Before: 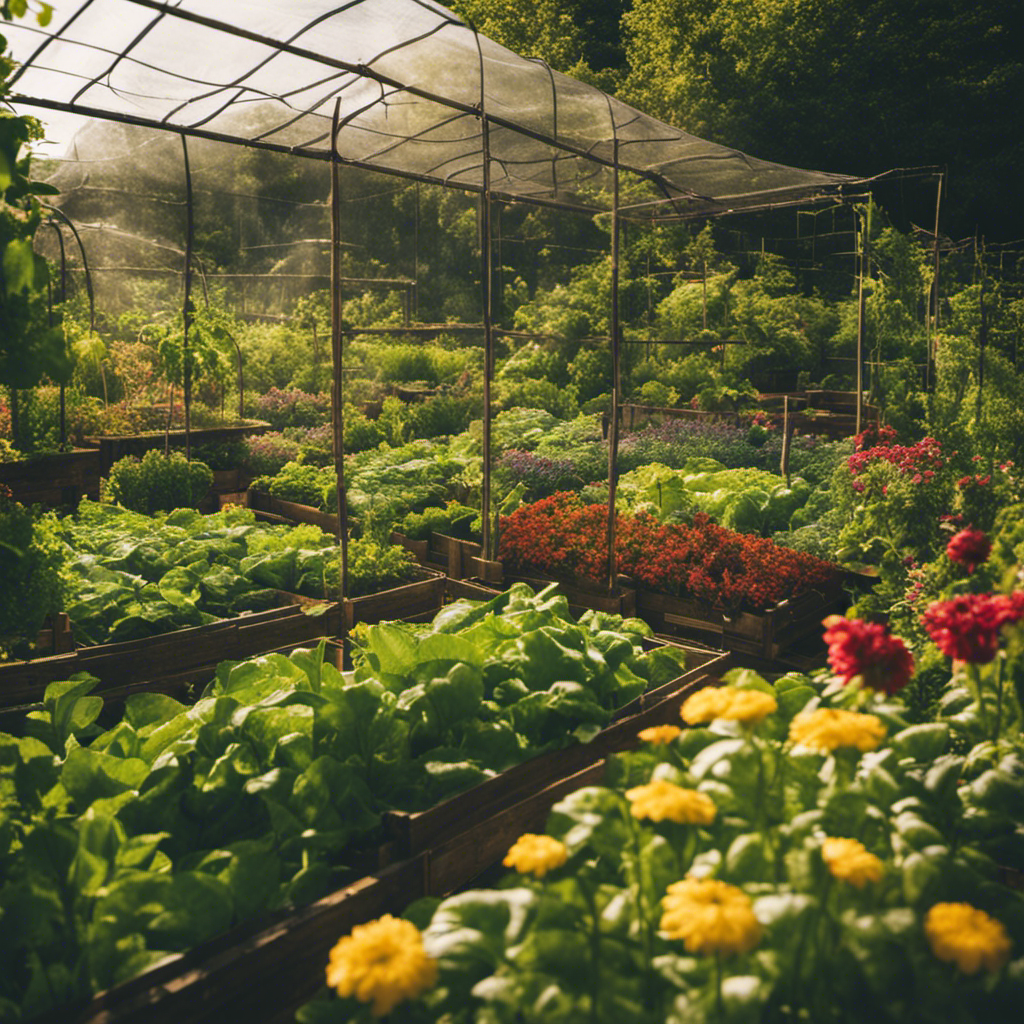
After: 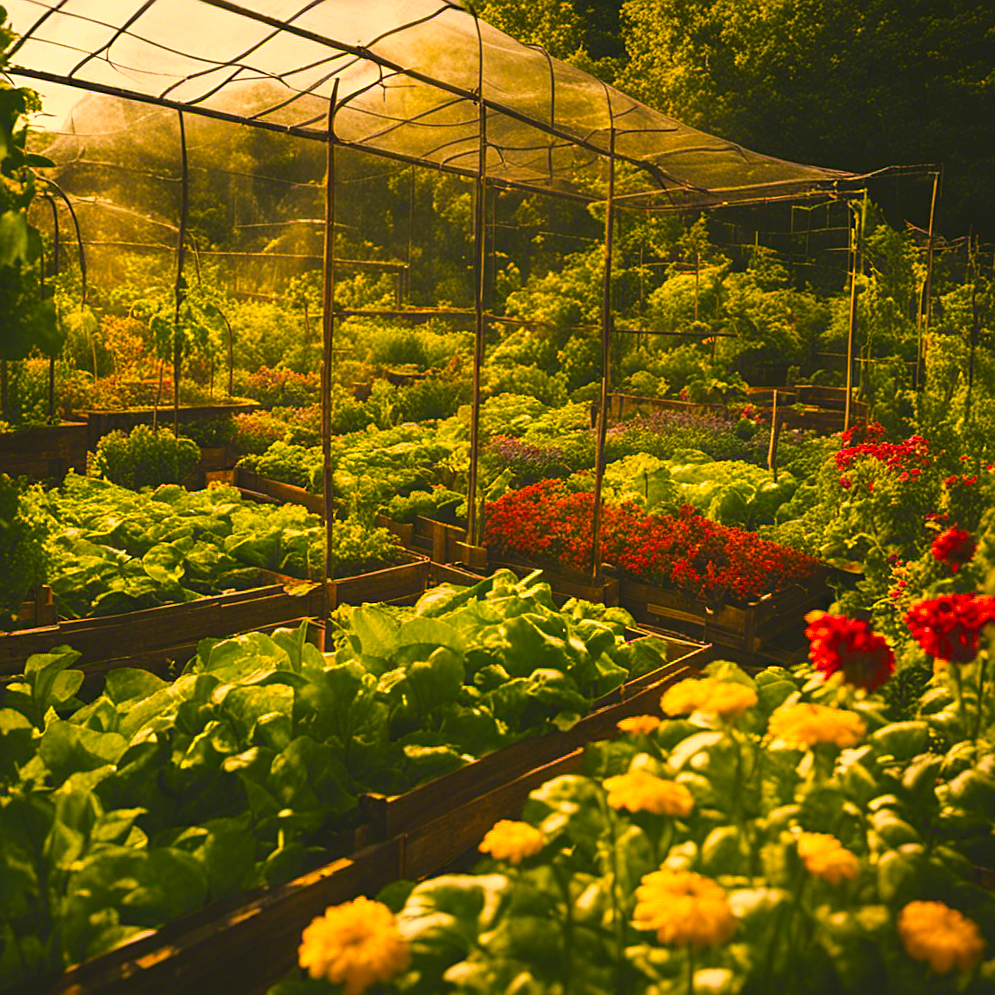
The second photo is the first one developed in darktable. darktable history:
exposure: exposure 0.2 EV, compensate highlight preservation false
color balance rgb: linear chroma grading › global chroma 15%, perceptual saturation grading › global saturation 30%
sharpen: on, module defaults
crop and rotate: angle -1.69°
color correction: highlights a* 17.94, highlights b* 35.39, shadows a* 1.48, shadows b* 6.42, saturation 1.01
